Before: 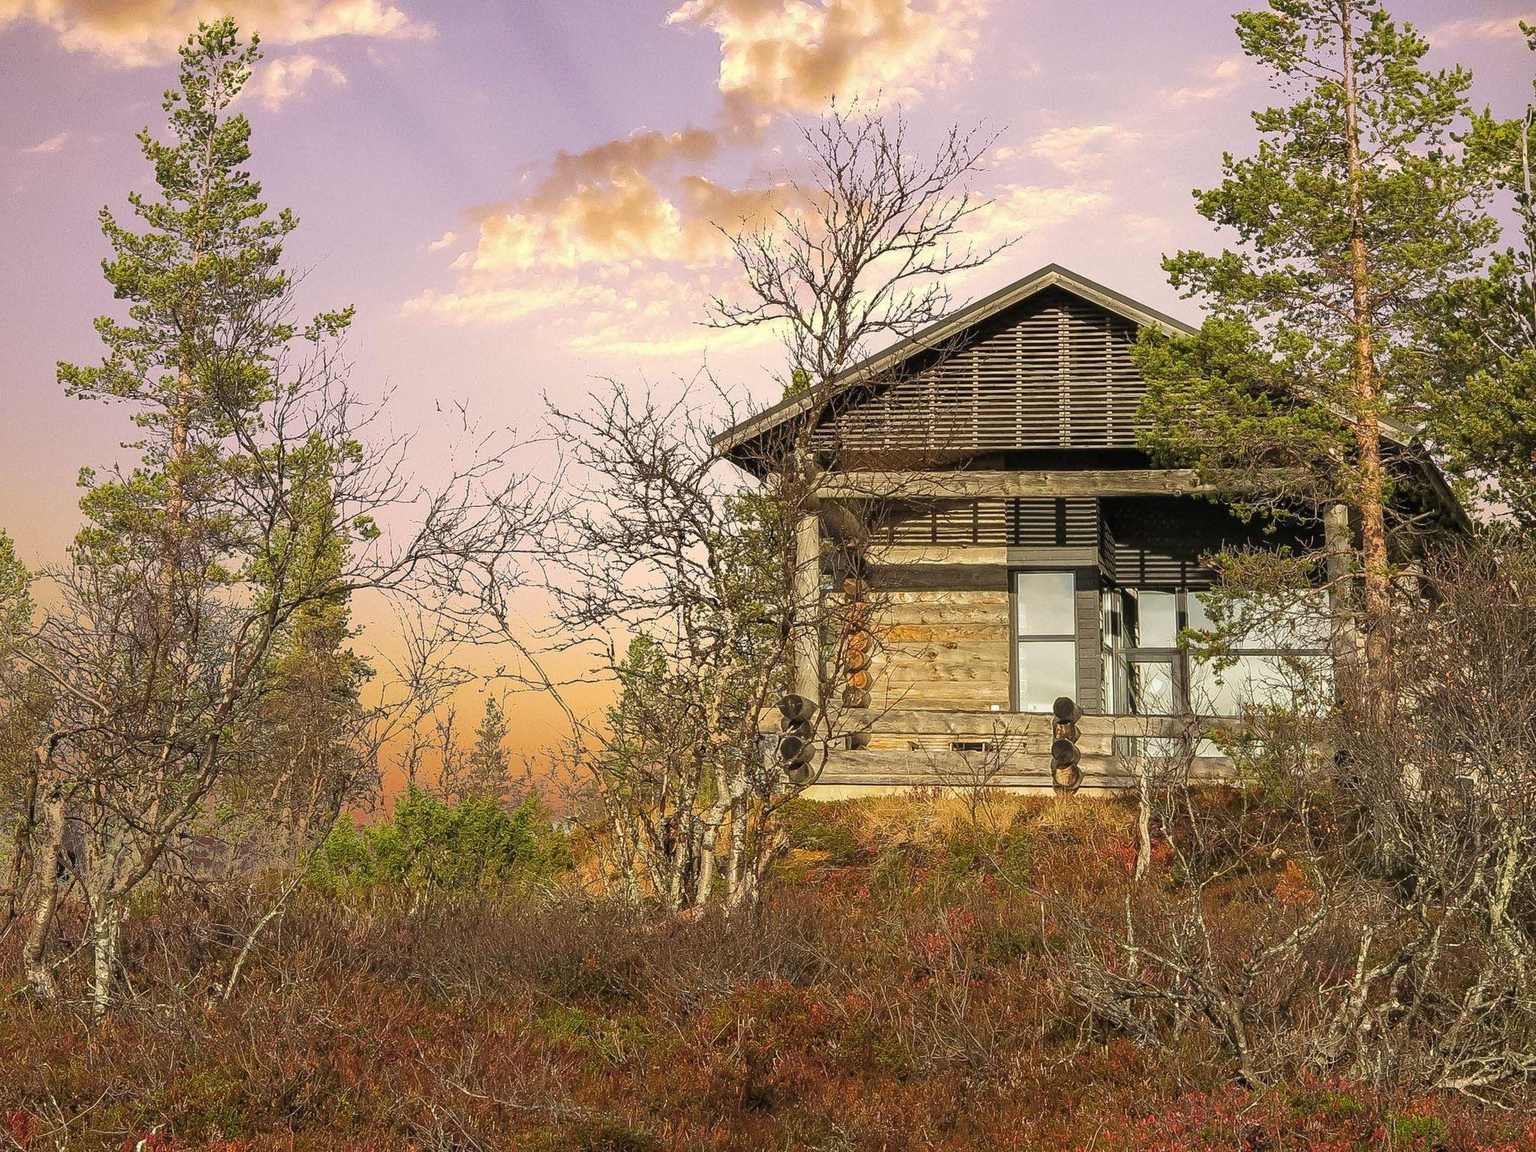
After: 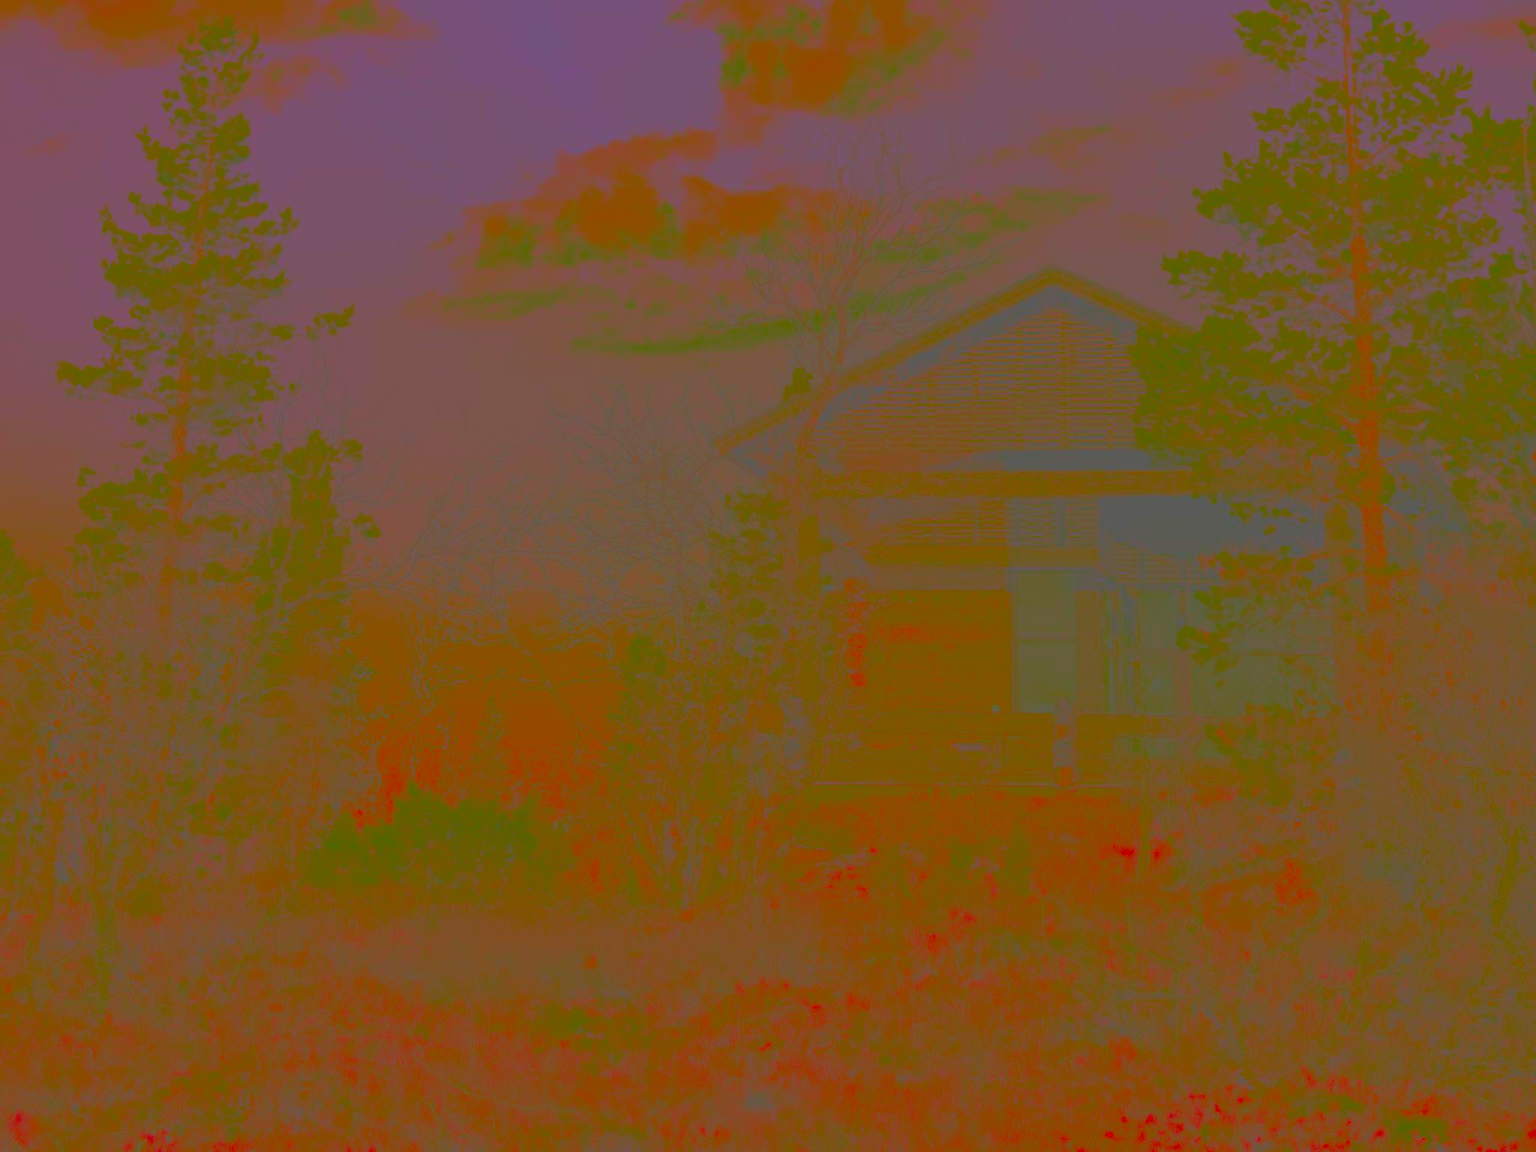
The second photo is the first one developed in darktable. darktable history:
contrast brightness saturation: contrast -0.976, brightness -0.173, saturation 0.744
